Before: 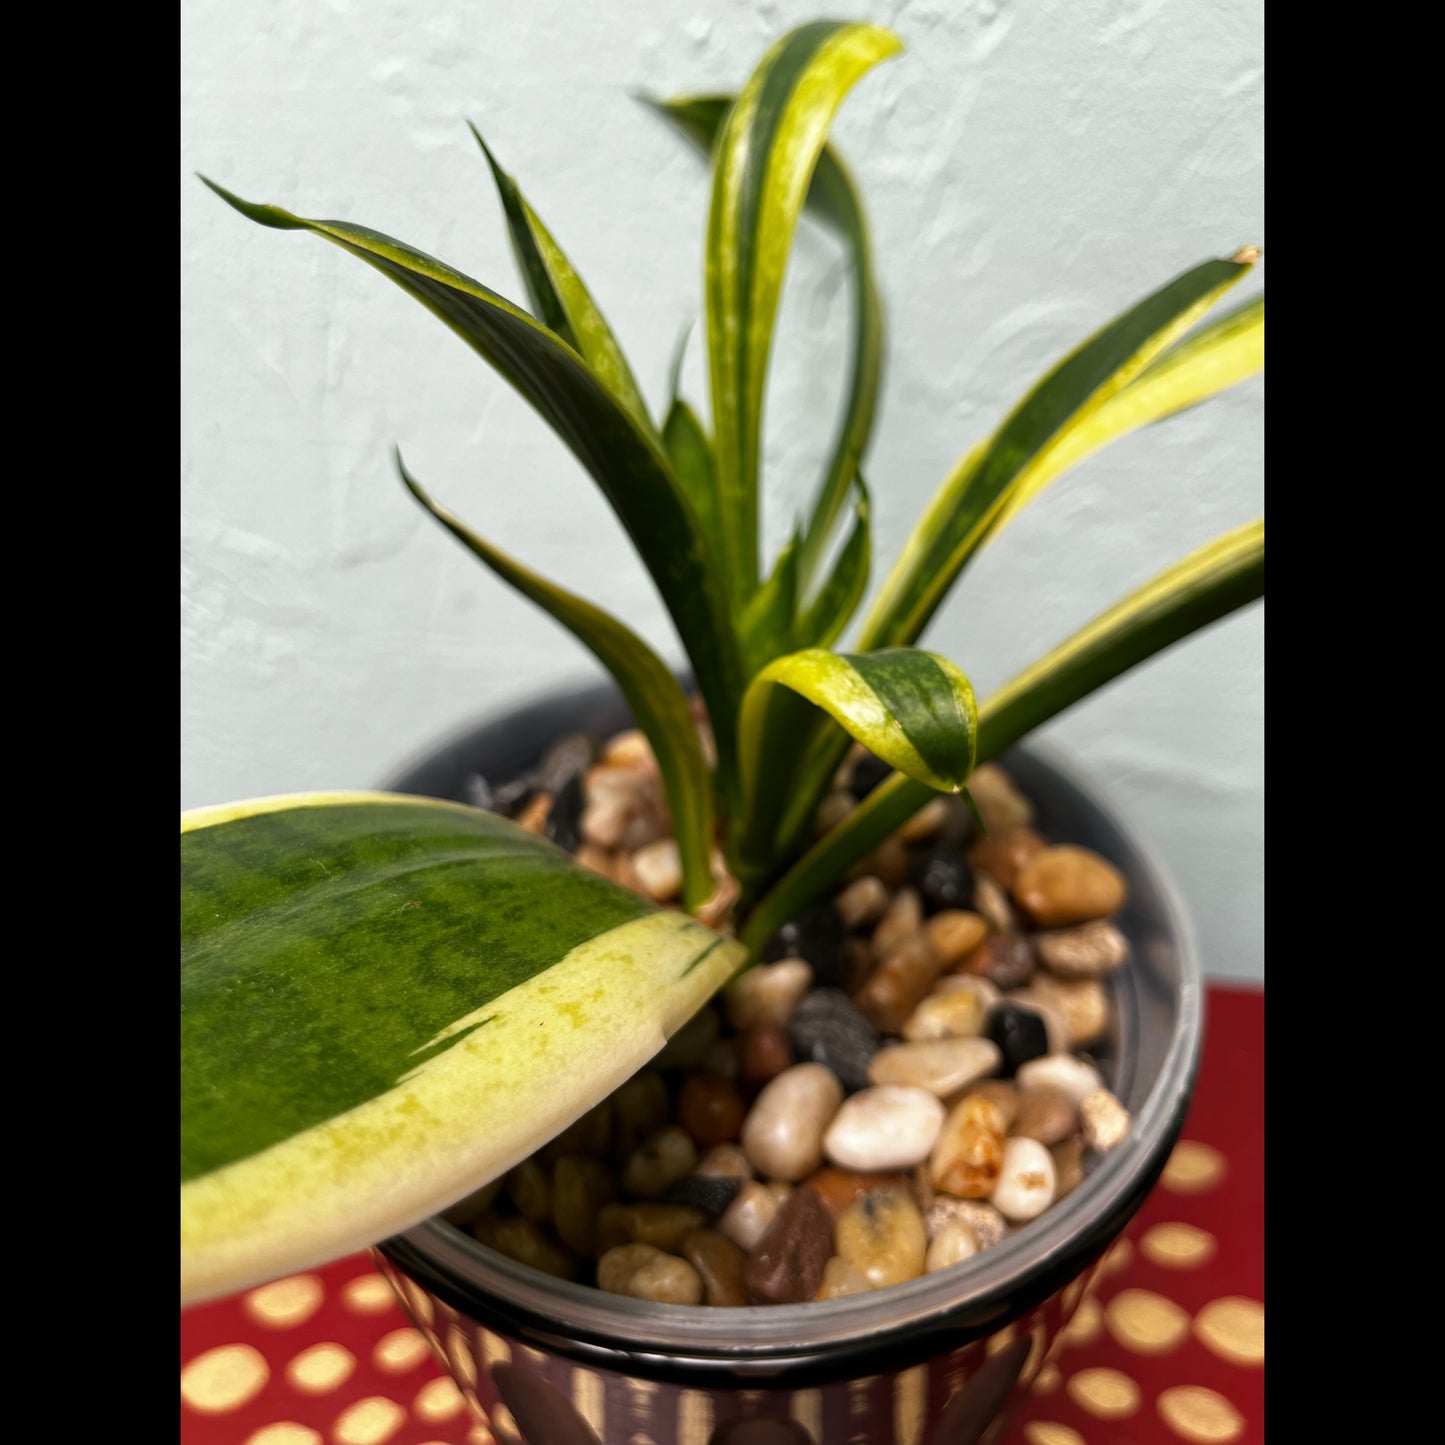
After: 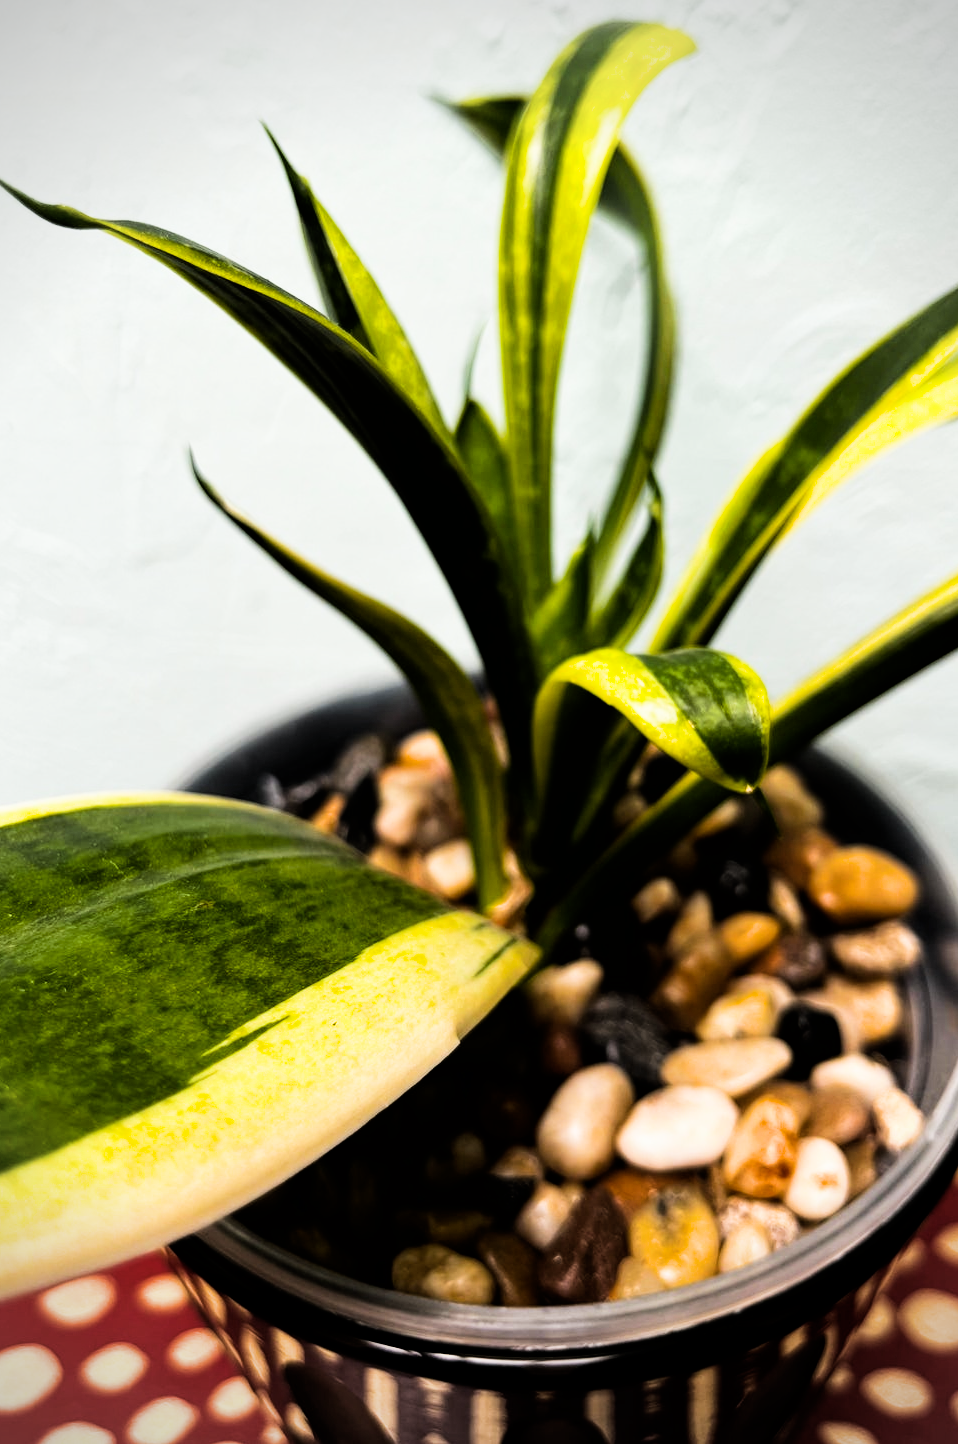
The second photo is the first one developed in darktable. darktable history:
exposure: black level correction 0, exposure 0.396 EV, compensate highlight preservation false
crop and rotate: left 14.327%, right 19.319%
color balance rgb: perceptual saturation grading › global saturation 0.43%, perceptual brilliance grading › global brilliance 14.405%, perceptual brilliance grading › shadows -35.452%, global vibrance 40.082%
vignetting: on, module defaults
filmic rgb: black relative exposure -5.1 EV, white relative exposure 3.97 EV, hardness 2.88, contrast 1.388, highlights saturation mix -30.48%
